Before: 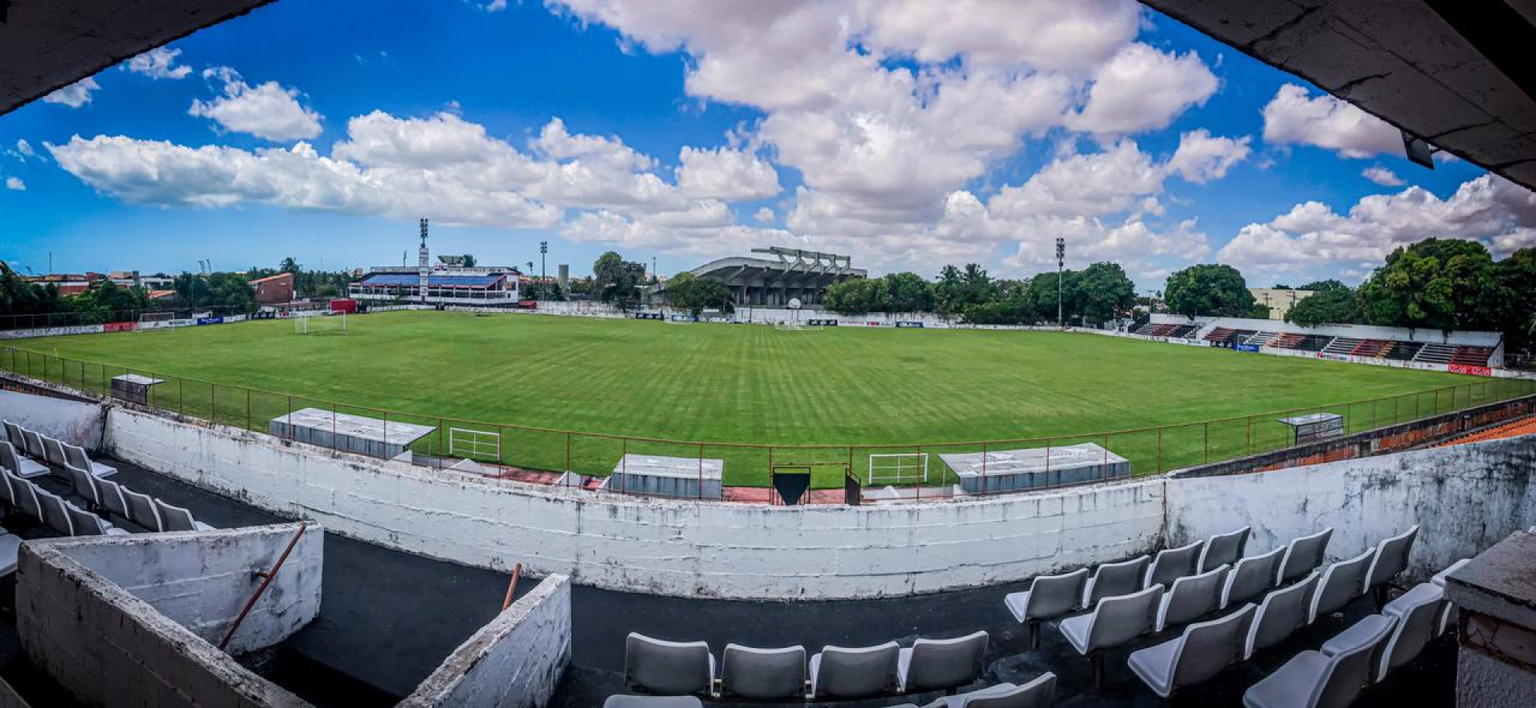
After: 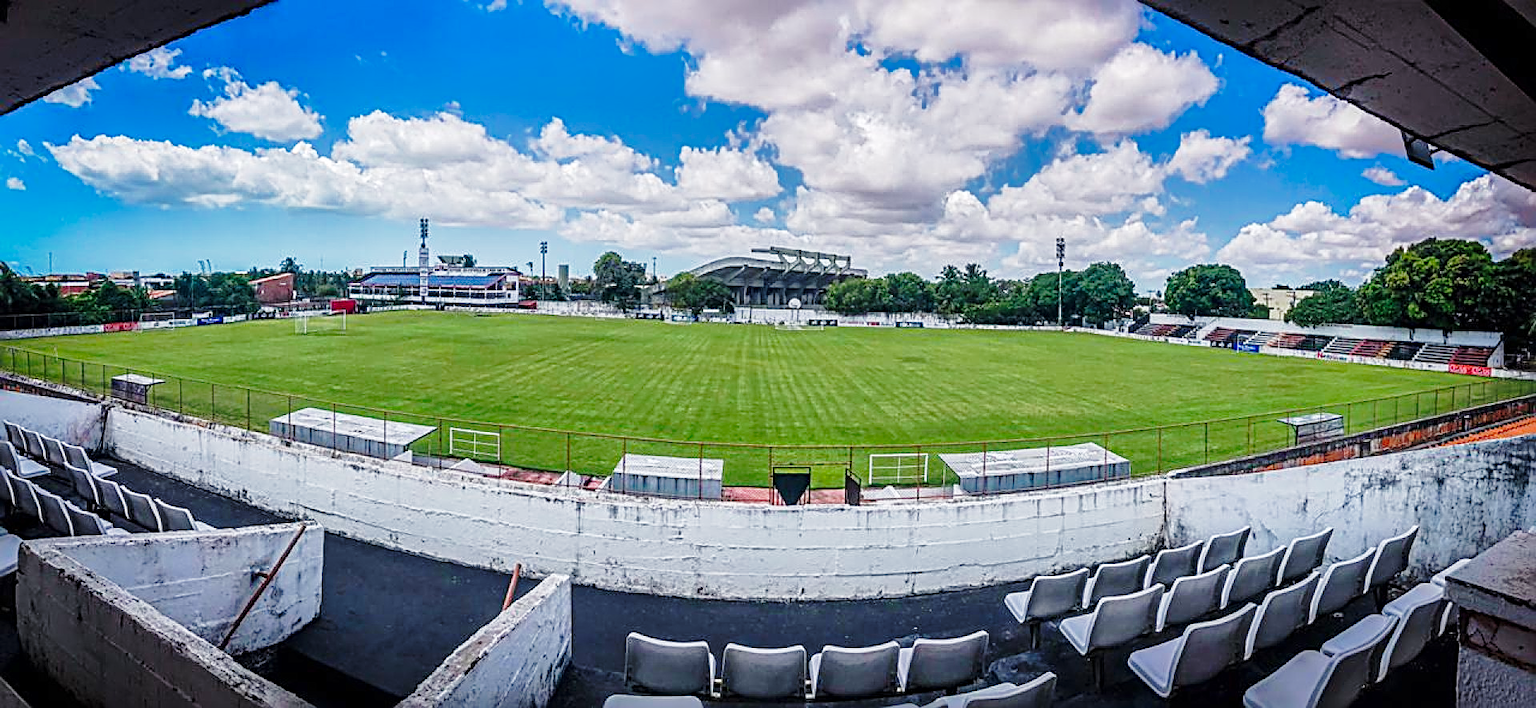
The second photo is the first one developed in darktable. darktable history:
shadows and highlights: shadows 39.29, highlights -59.87
base curve: curves: ch0 [(0, 0) (0.028, 0.03) (0.121, 0.232) (0.46, 0.748) (0.859, 0.968) (1, 1)], preserve colors none
sharpen: radius 2.818, amount 0.707
